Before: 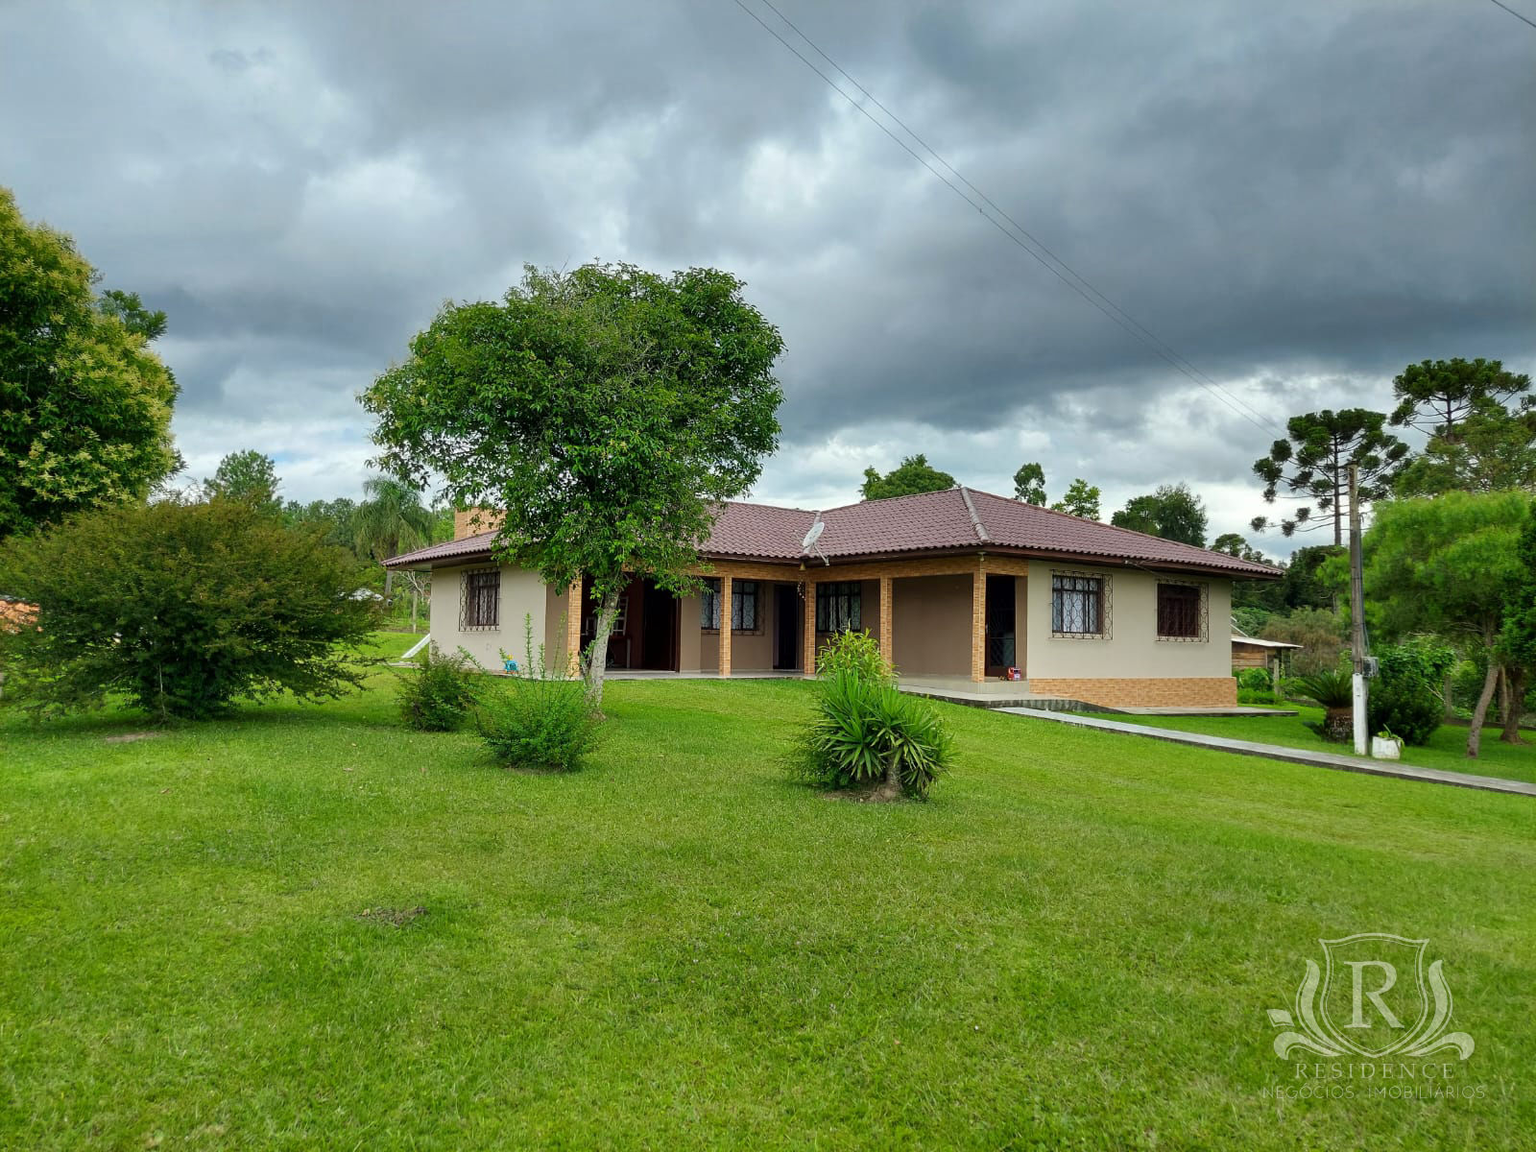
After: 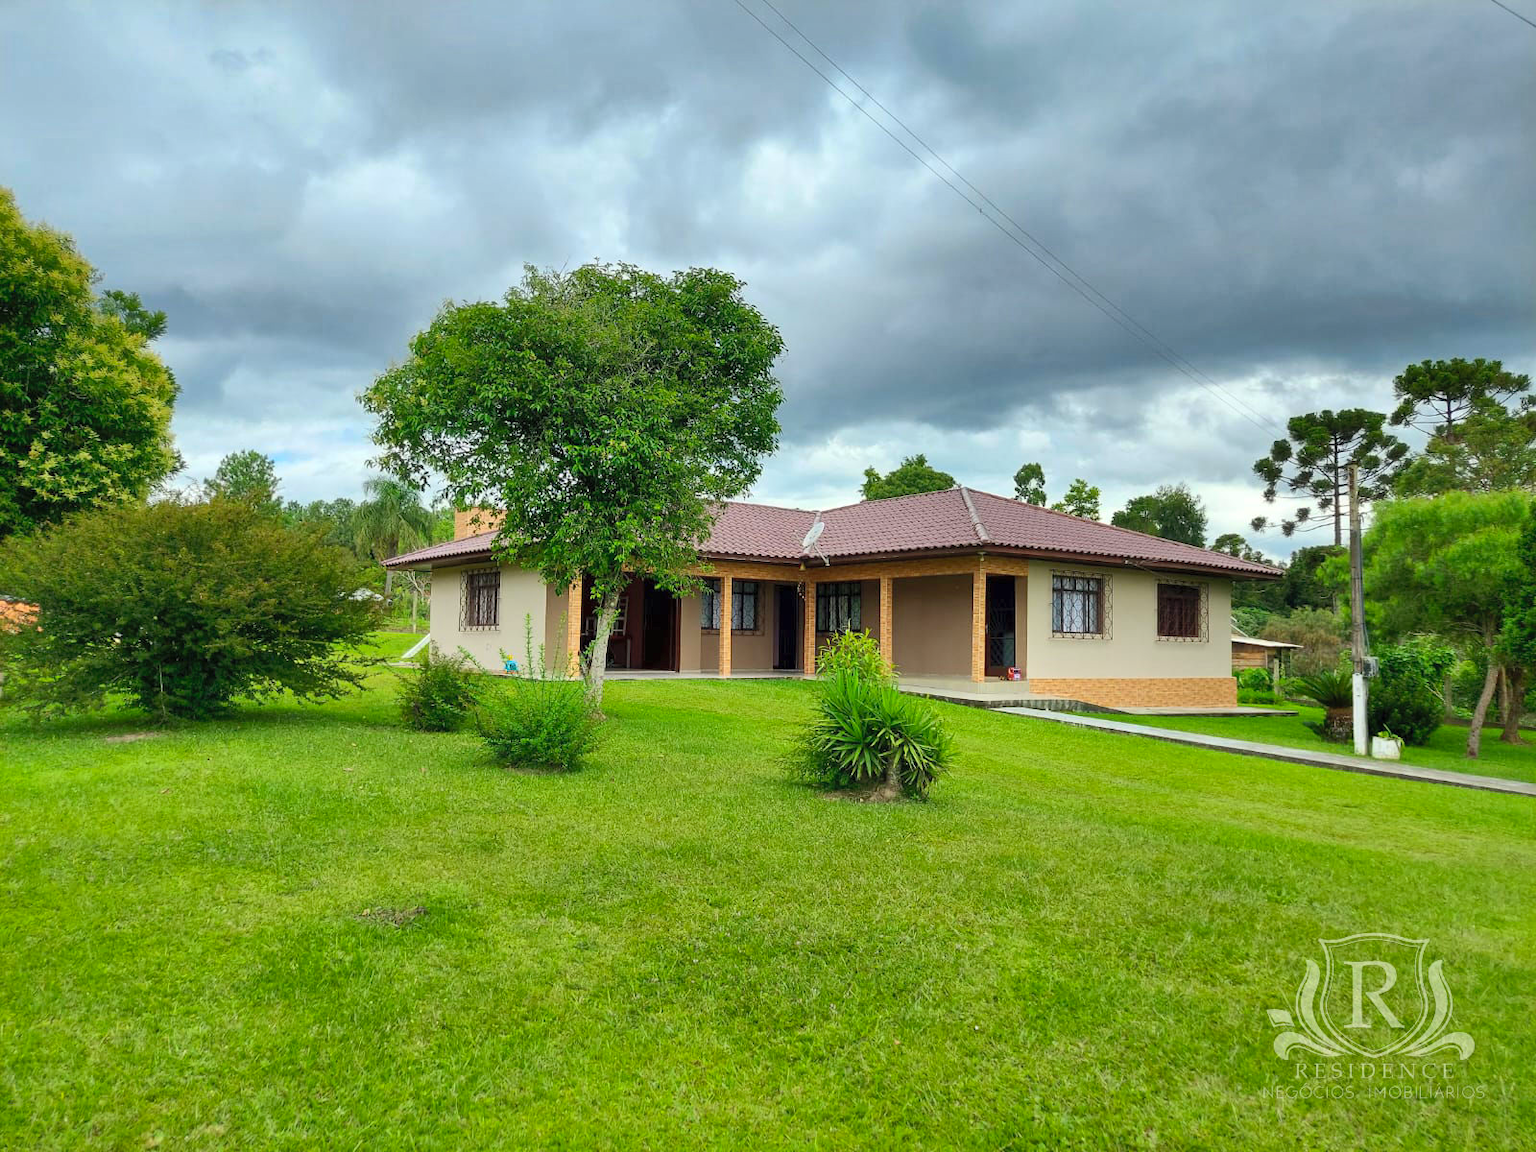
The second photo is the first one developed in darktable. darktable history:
shadows and highlights: on, module defaults
contrast brightness saturation: contrast 0.203, brightness 0.169, saturation 0.22
